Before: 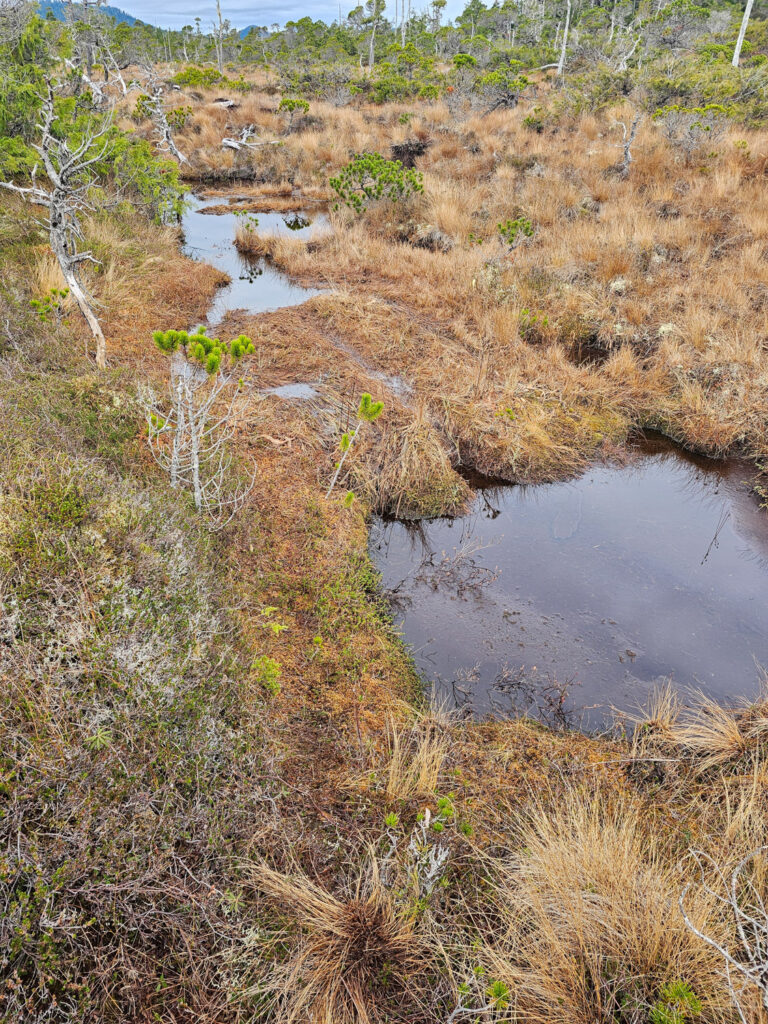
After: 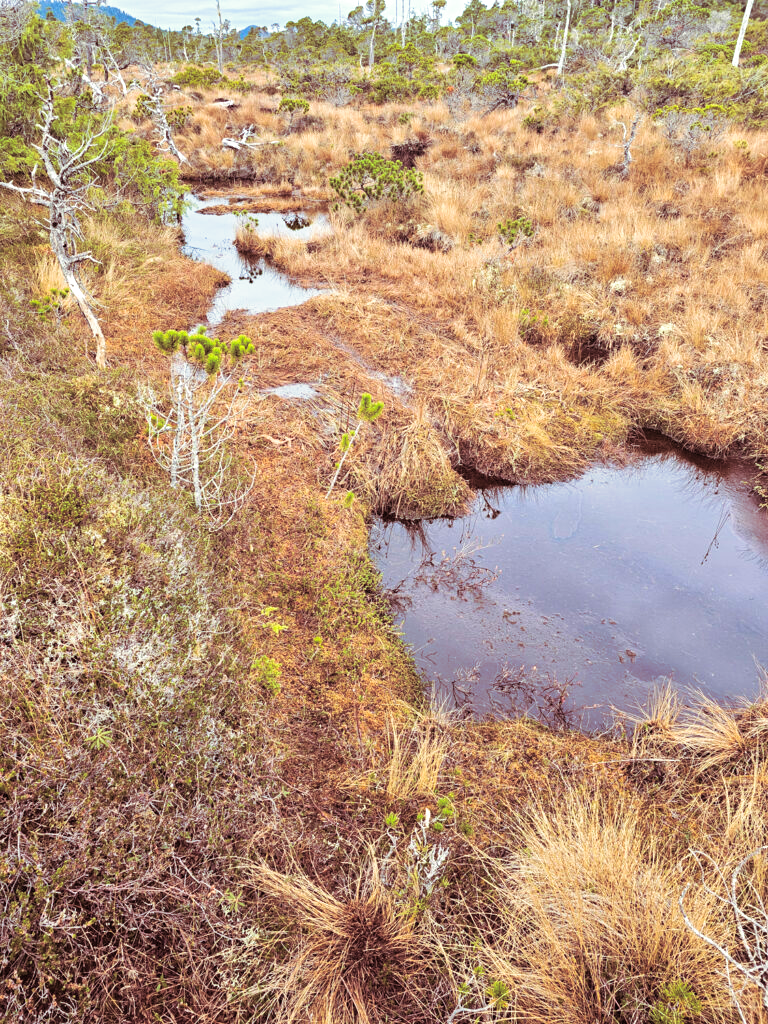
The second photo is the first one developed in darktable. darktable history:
velvia: on, module defaults
split-toning: on, module defaults
contrast brightness saturation: contrast 0.05
exposure: exposure 0.493 EV, compensate highlight preservation false
